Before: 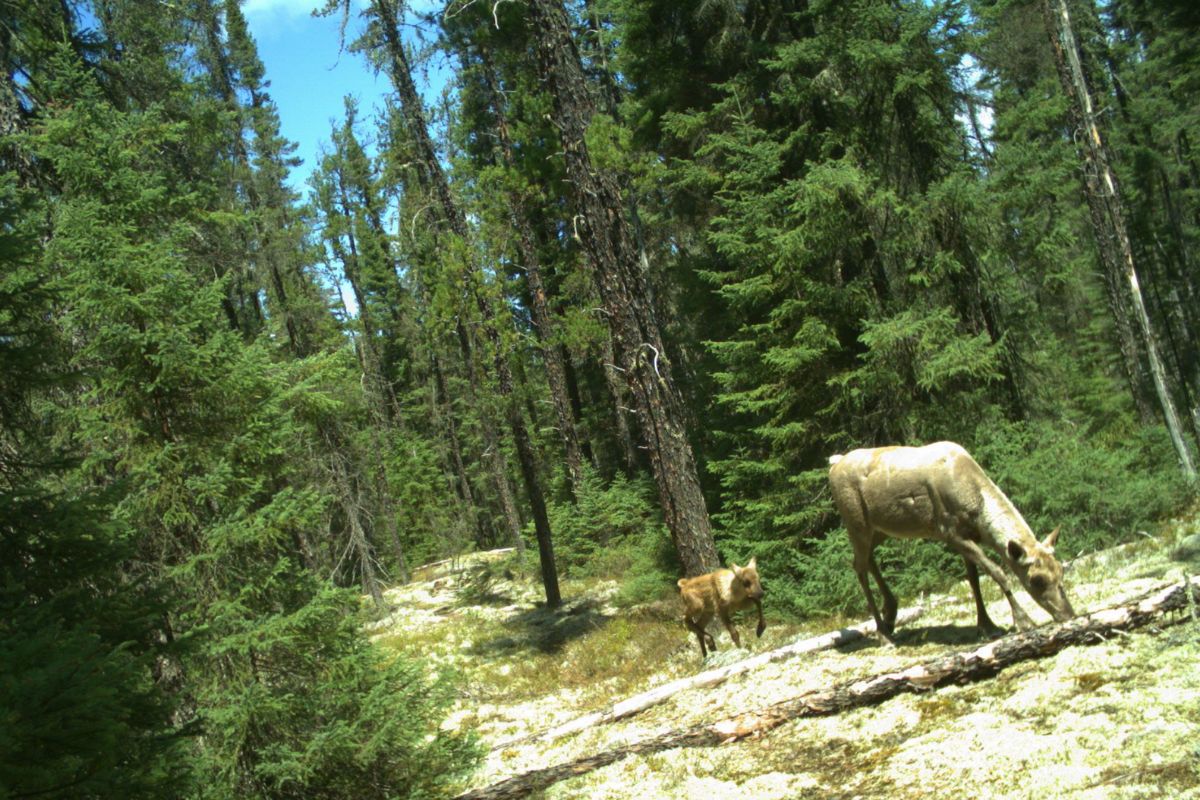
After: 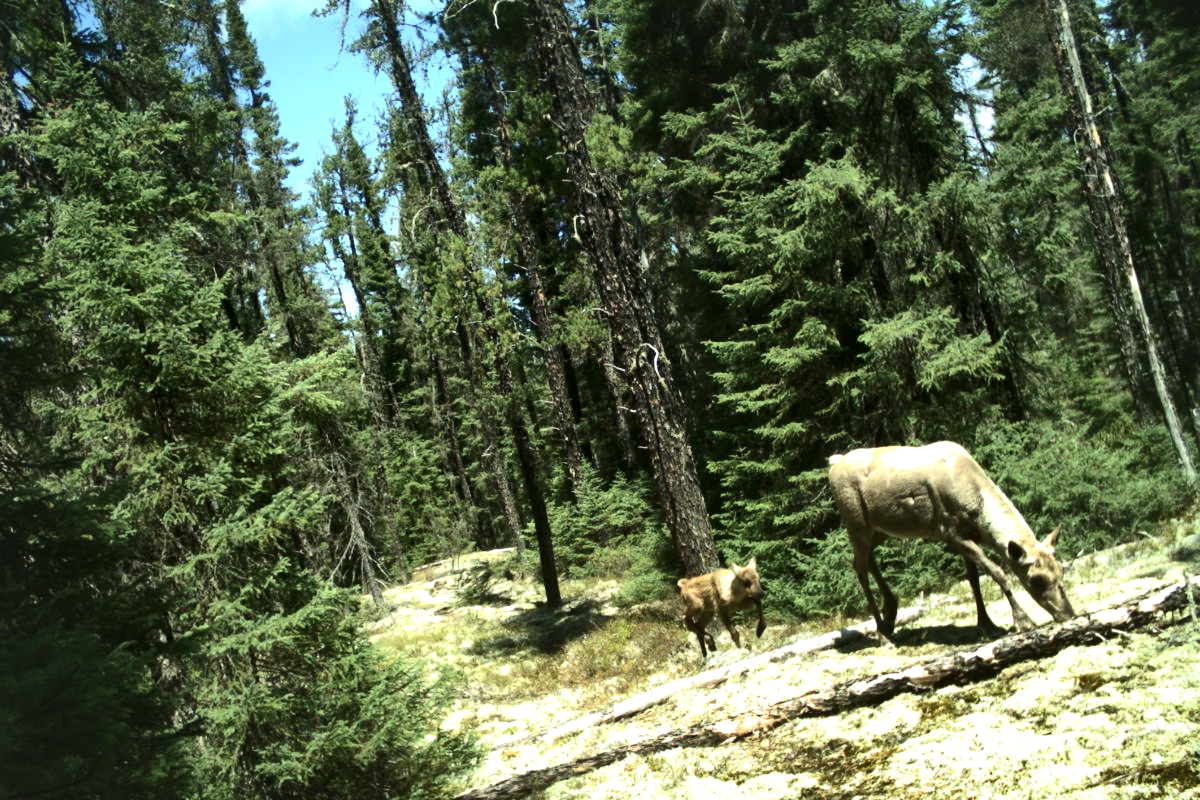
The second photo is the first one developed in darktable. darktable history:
shadows and highlights: radius 171.16, shadows 27, white point adjustment 3.13, highlights -67.95, soften with gaussian
exposure: black level correction -0.014, exposure -0.193 EV, compensate highlight preservation false
contrast brightness saturation: contrast 0.28
local contrast: mode bilateral grid, contrast 100, coarseness 100, detail 165%, midtone range 0.2
